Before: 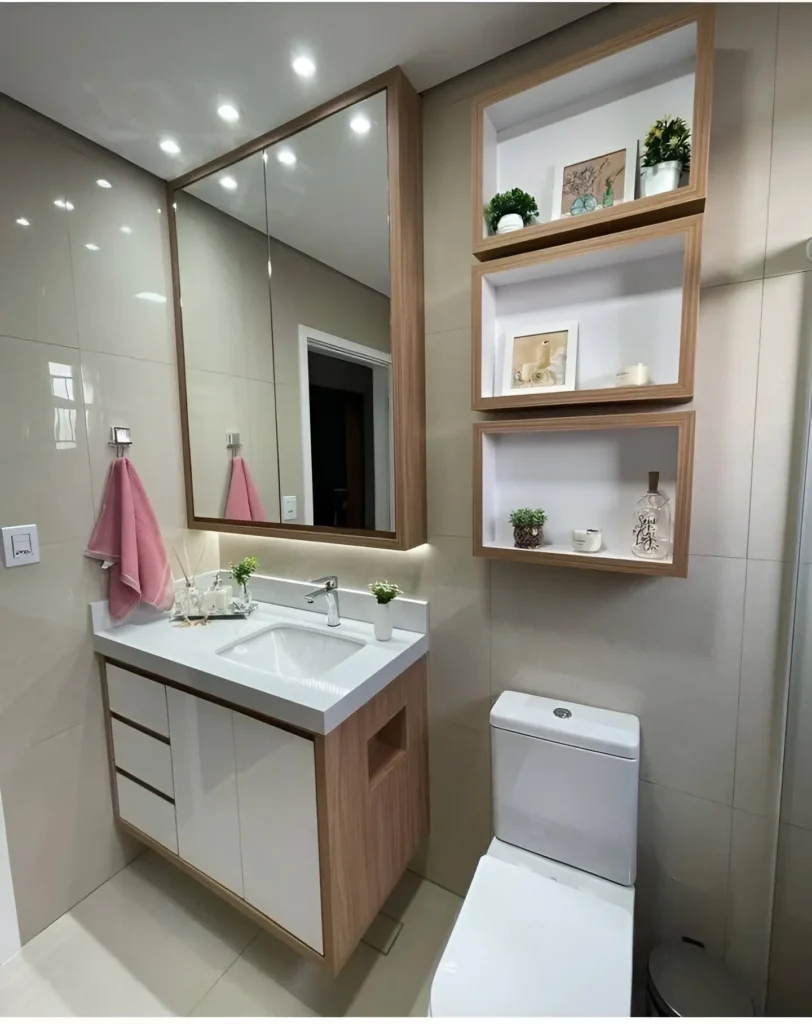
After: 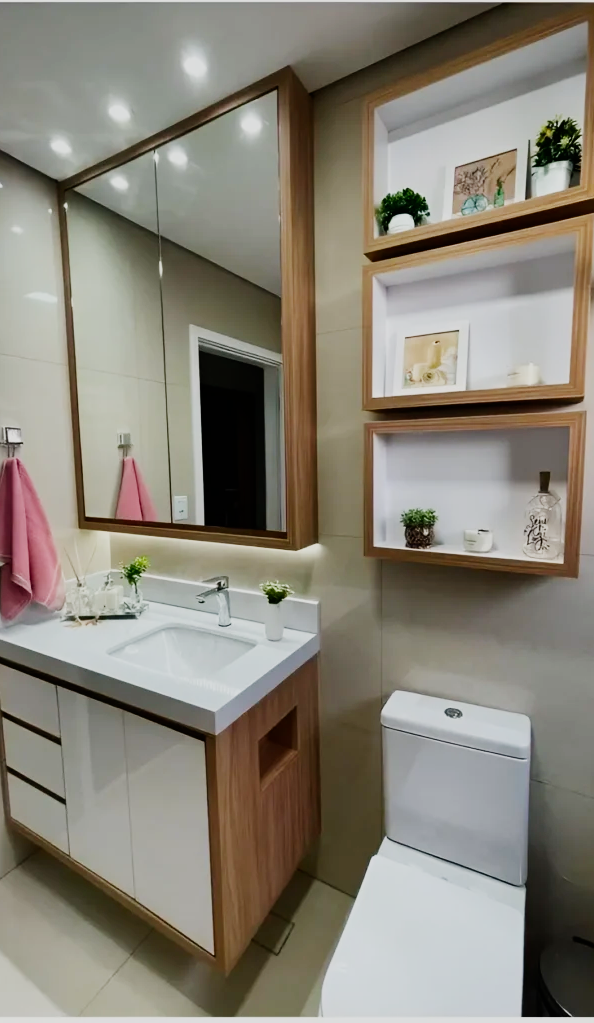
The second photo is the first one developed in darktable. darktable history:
contrast brightness saturation: contrast 0.08, saturation 0.02
crop: left 13.443%, right 13.31%
sigmoid: skew -0.2, preserve hue 0%, red attenuation 0.1, red rotation 0.035, green attenuation 0.1, green rotation -0.017, blue attenuation 0.15, blue rotation -0.052, base primaries Rec2020
color balance rgb: perceptual saturation grading › global saturation 20%, global vibrance 20%
